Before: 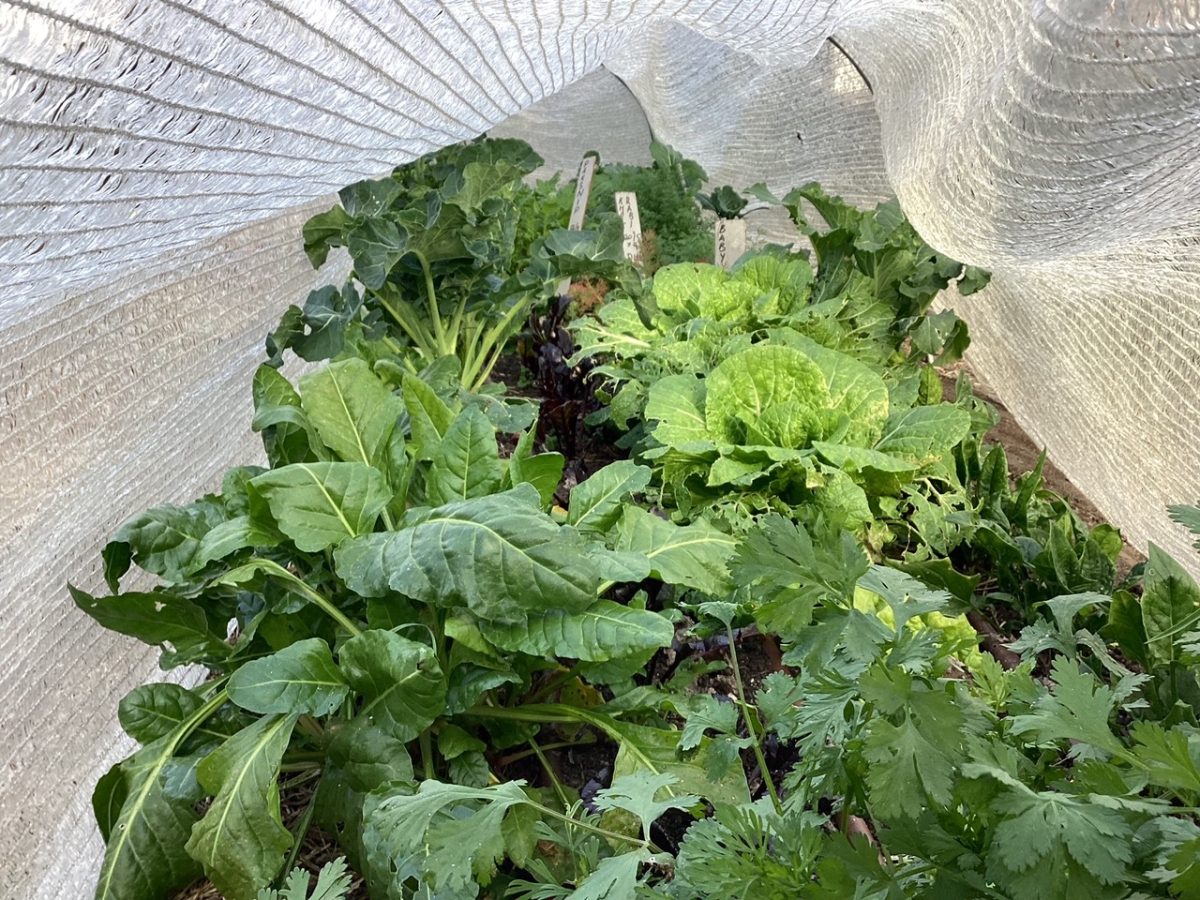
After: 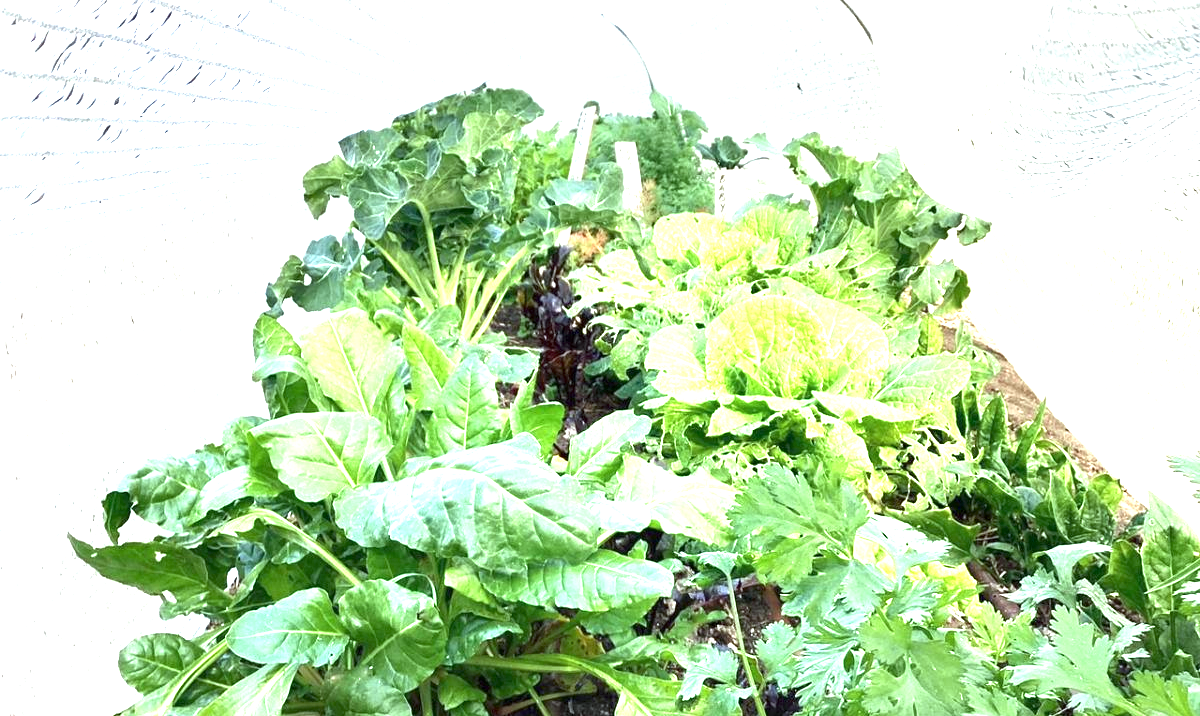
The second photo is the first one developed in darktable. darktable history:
crop and rotate: top 5.66%, bottom 14.772%
exposure: exposure 2.005 EV, compensate highlight preservation false
local contrast: mode bilateral grid, contrast 11, coarseness 24, detail 115%, midtone range 0.2
color calibration: illuminant Planckian (black body), adaptation linear Bradford (ICC v4), x 0.361, y 0.366, temperature 4497.24 K
